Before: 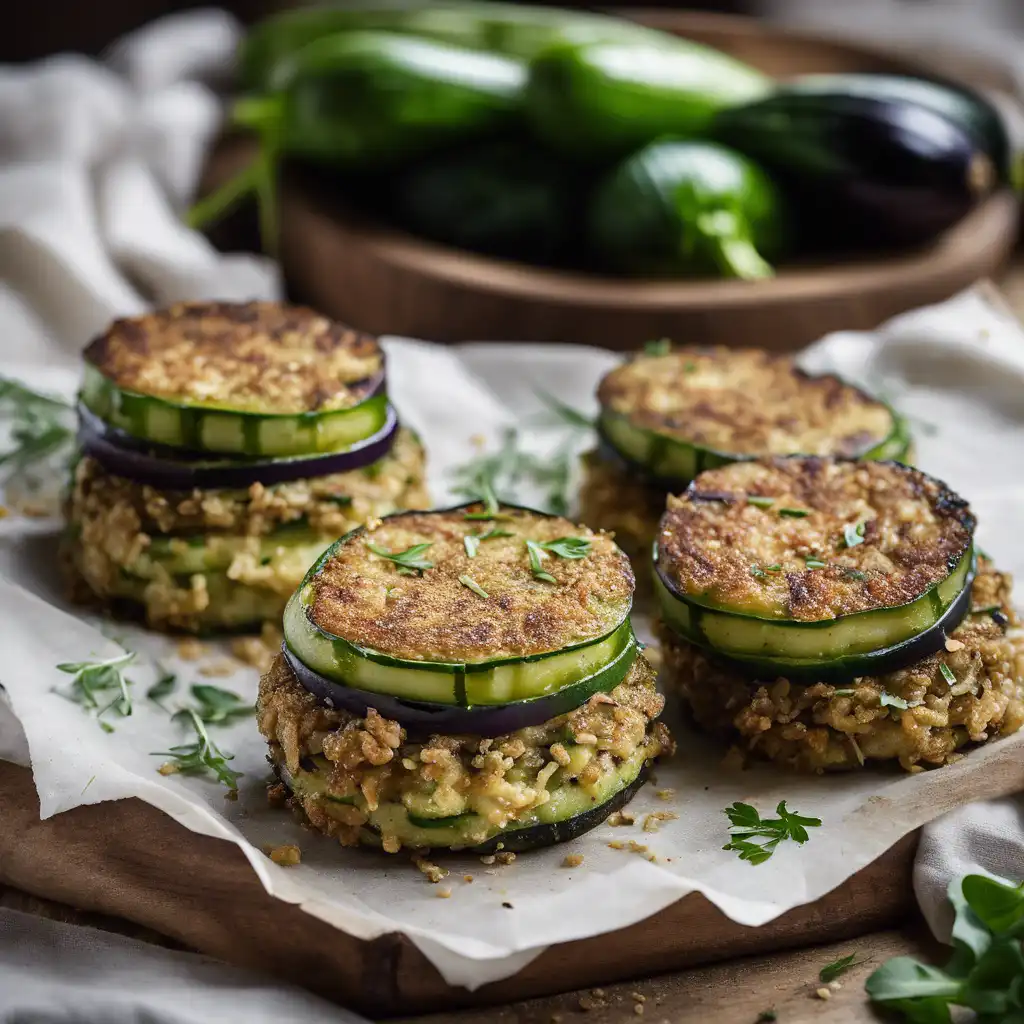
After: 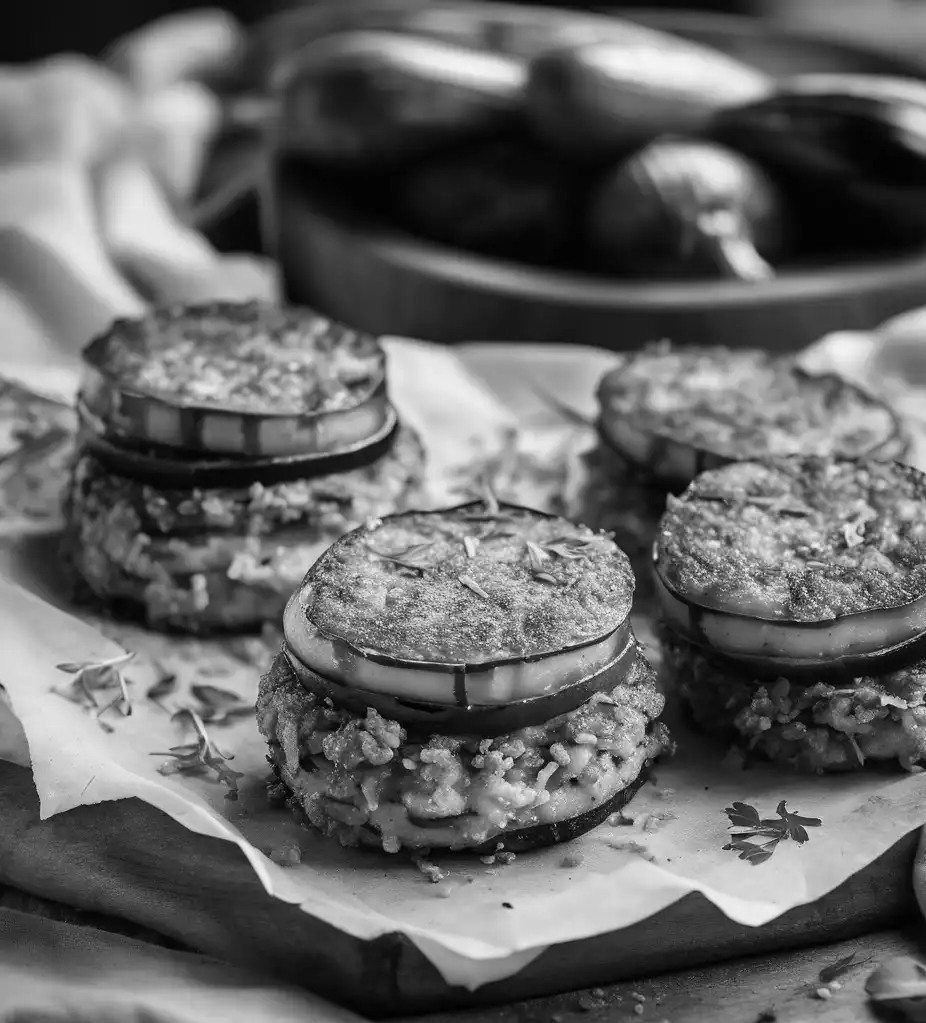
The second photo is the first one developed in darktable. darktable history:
crop: right 9.509%, bottom 0.031%
monochrome: on, module defaults
